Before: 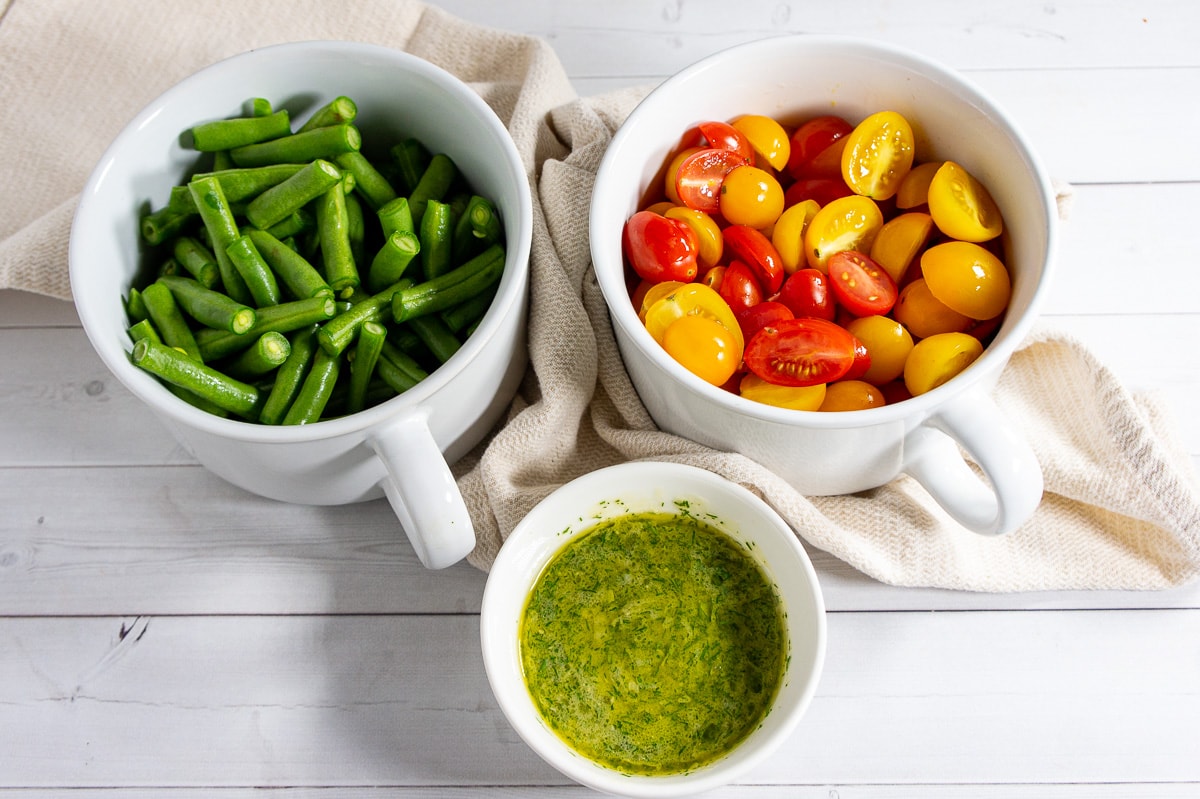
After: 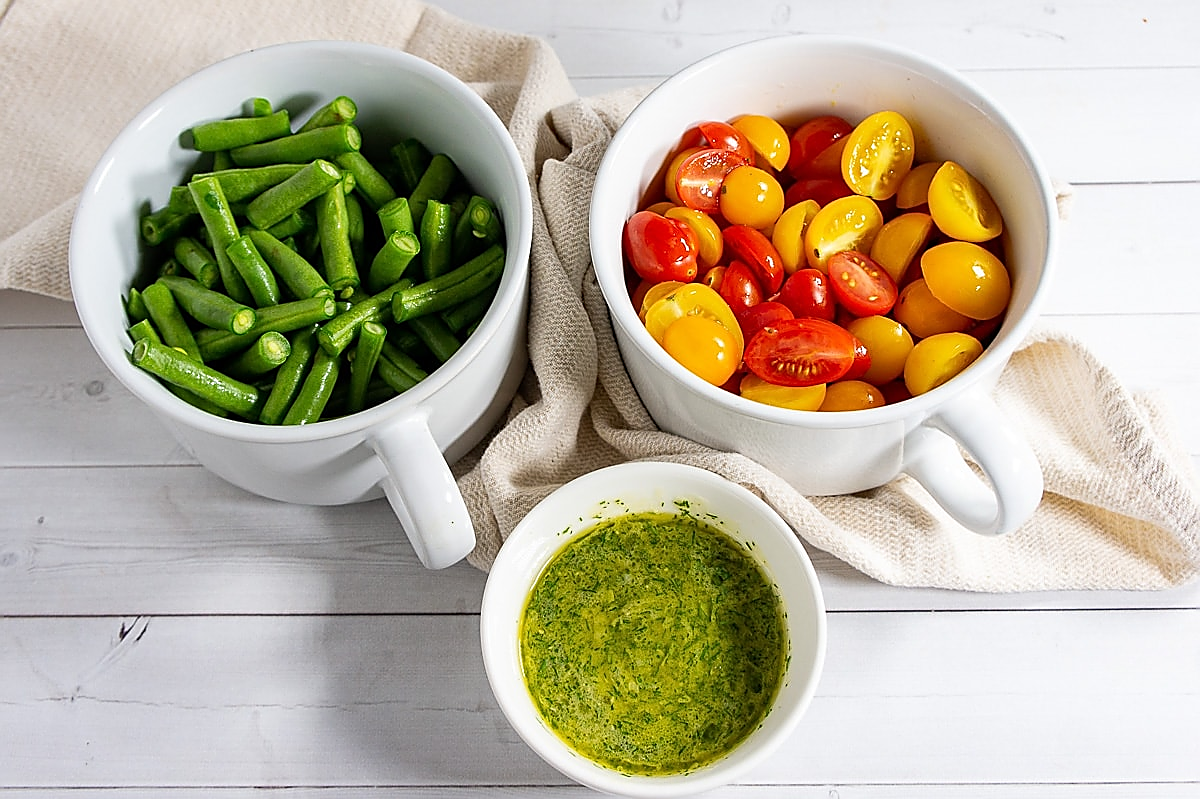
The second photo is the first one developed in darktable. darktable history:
sharpen: radius 1.405, amount 1.25, threshold 0.625
